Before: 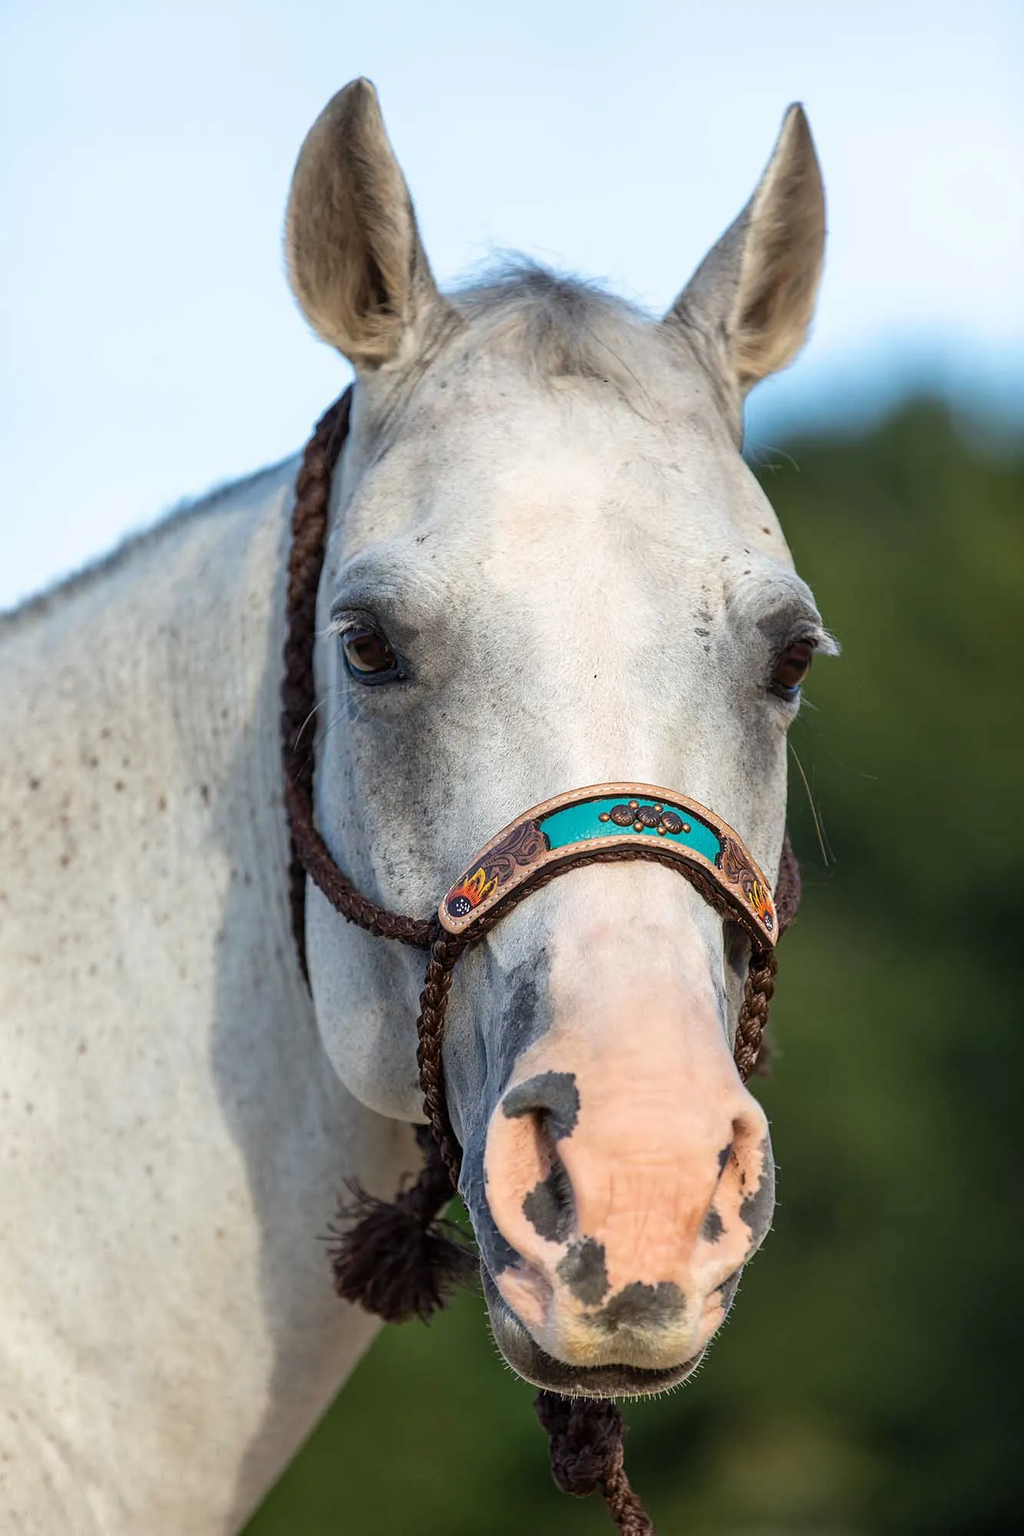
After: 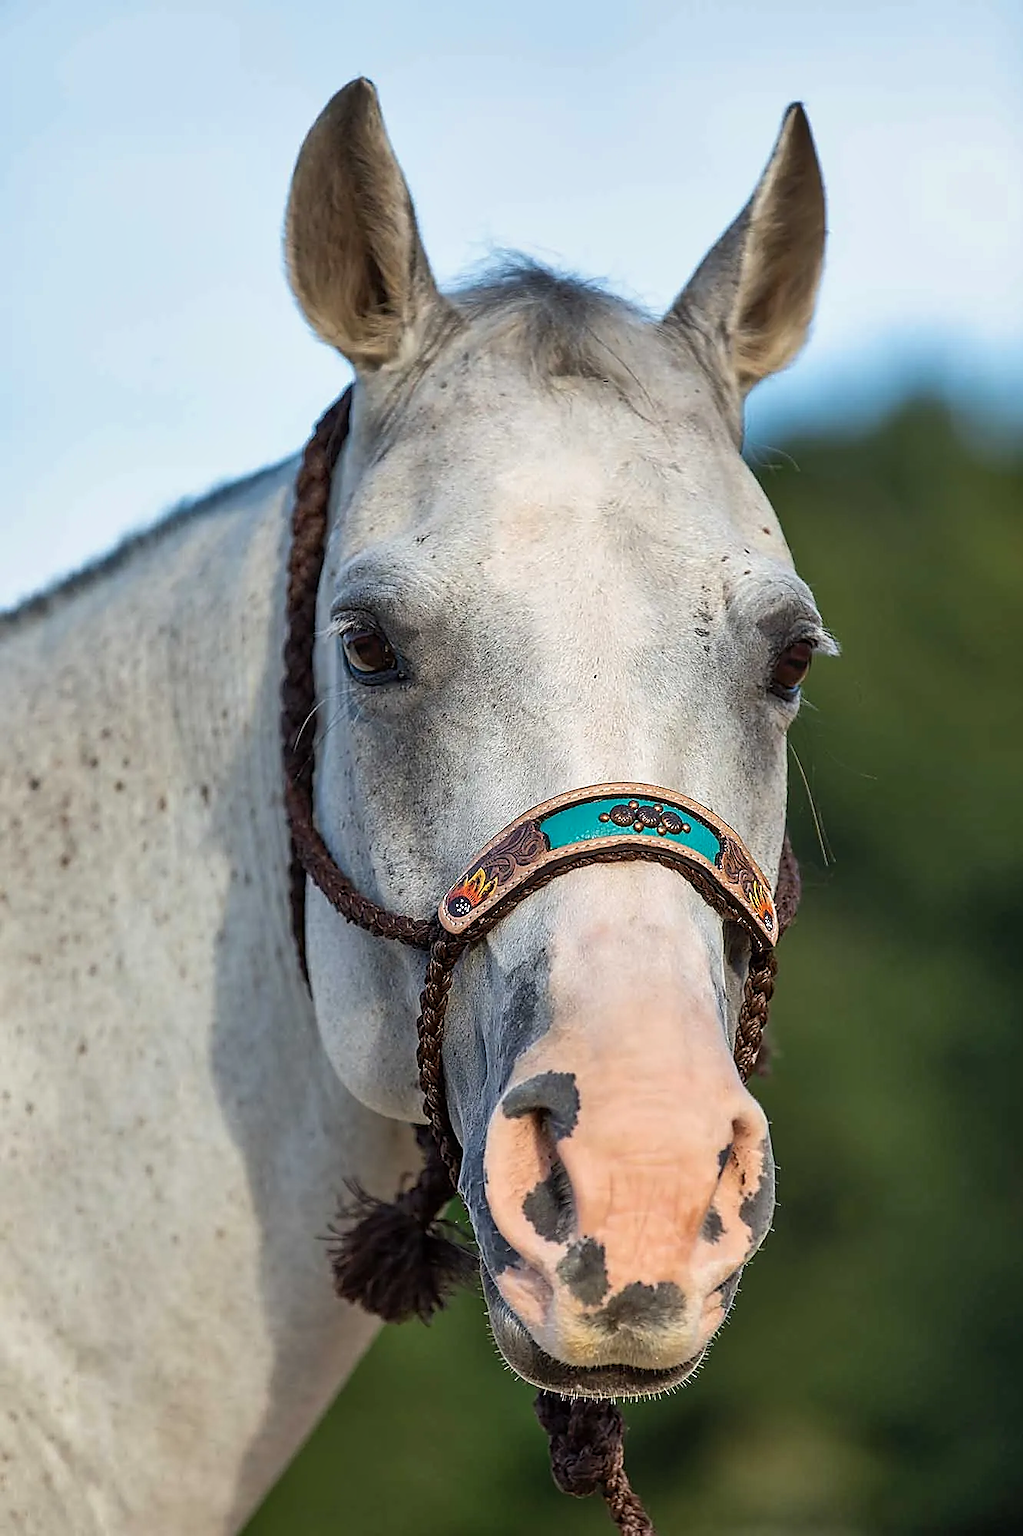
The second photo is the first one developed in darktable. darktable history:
sharpen: radius 1.421, amount 1.262, threshold 0.723
shadows and highlights: shadows 43.63, white point adjustment -1.47, soften with gaussian
